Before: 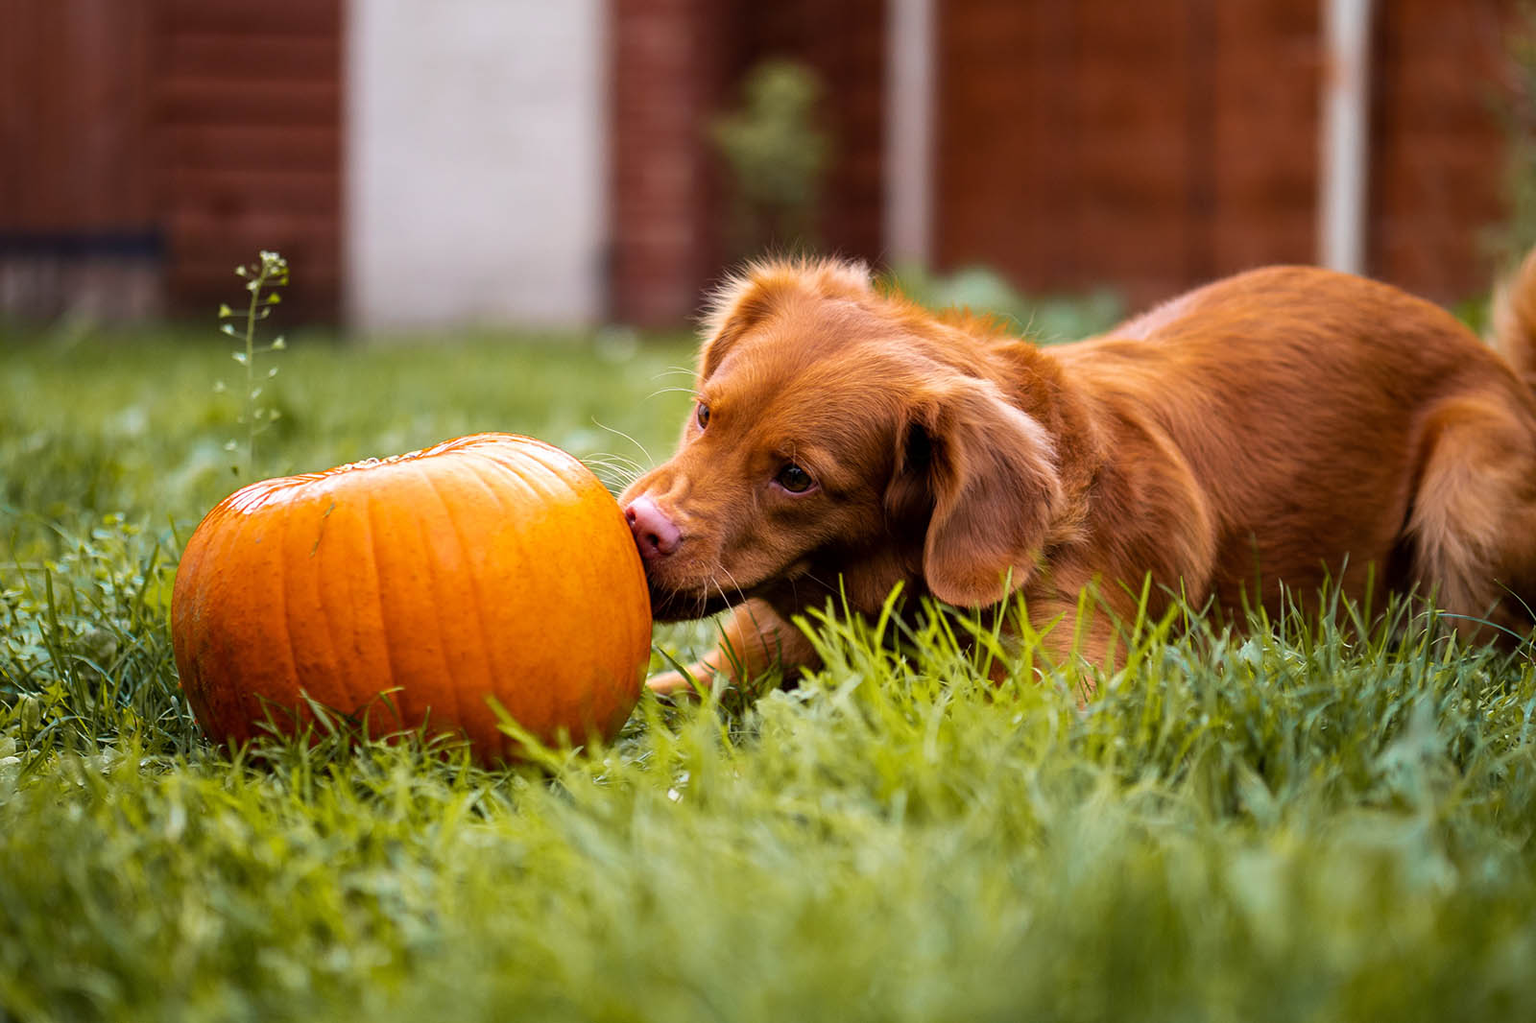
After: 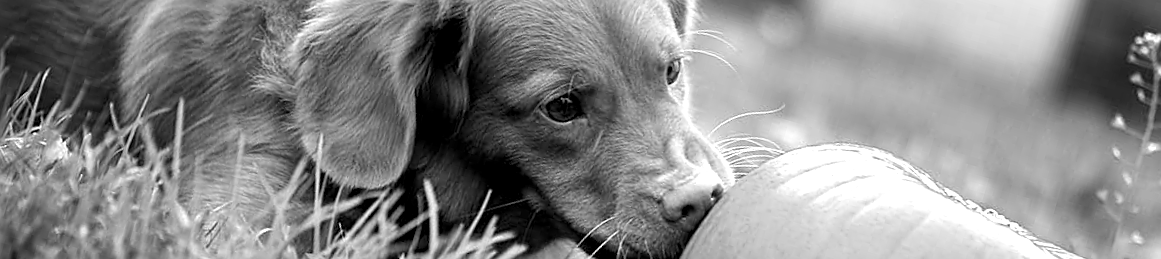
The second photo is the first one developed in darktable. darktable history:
color zones: curves: ch0 [(0, 0.5) (0.143, 0.5) (0.286, 0.456) (0.429, 0.5) (0.571, 0.5) (0.714, 0.5) (0.857, 0.5) (1, 0.5)]; ch1 [(0, 0.5) (0.143, 0.5) (0.286, 0.422) (0.429, 0.5) (0.571, 0.5) (0.714, 0.5) (0.857, 0.5) (1, 0.5)]
monochrome: on, module defaults
crop and rotate: angle 16.12°, top 30.835%, bottom 35.653%
sharpen: on, module defaults
exposure: black level correction 0.001, exposure 0.675 EV, compensate highlight preservation false
